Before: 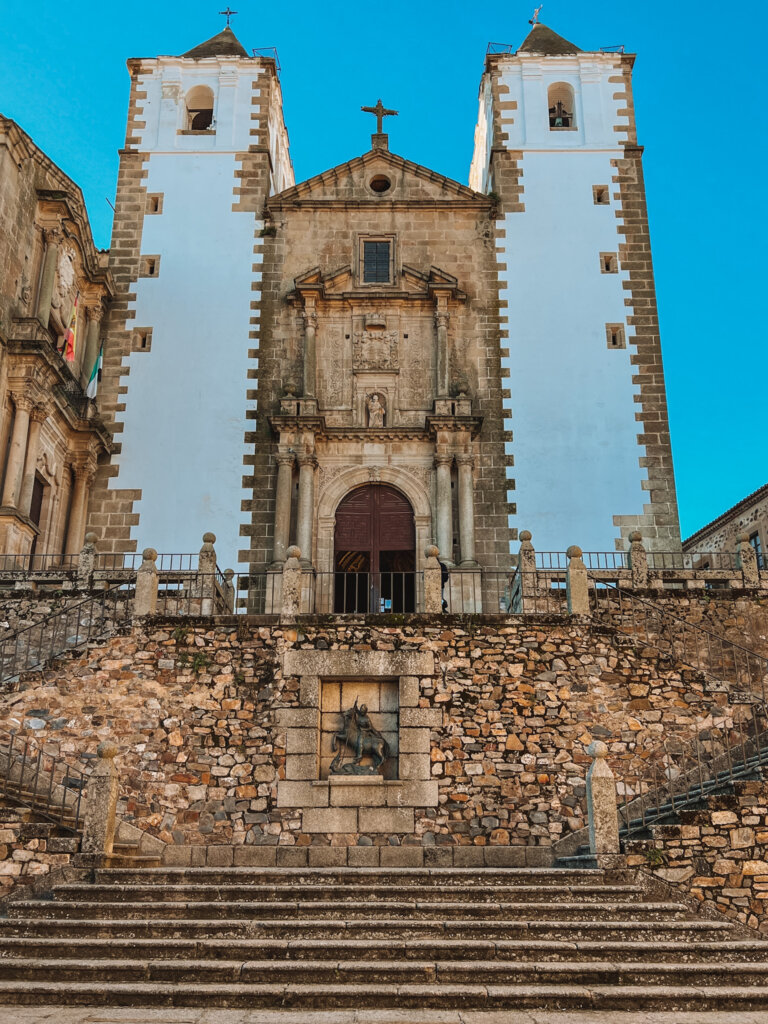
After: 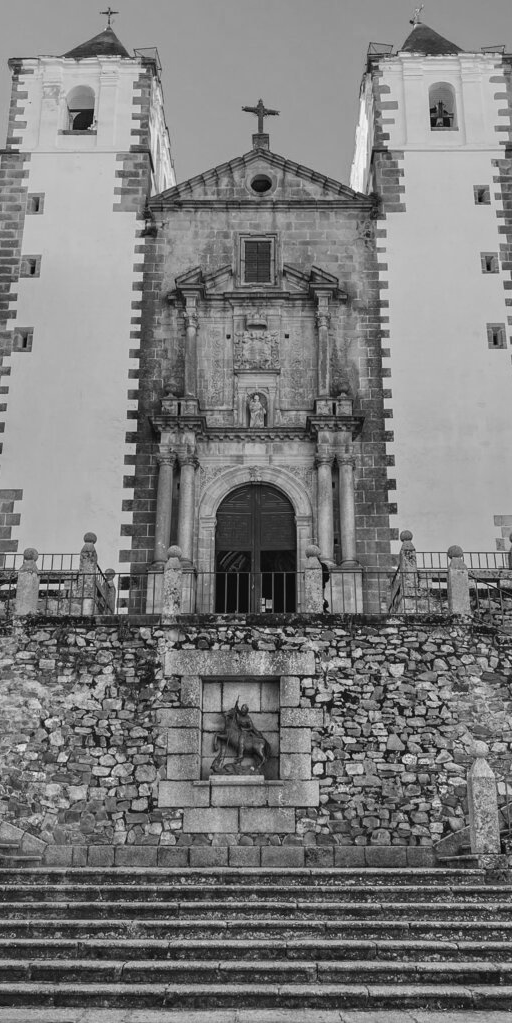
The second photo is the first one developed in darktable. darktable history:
monochrome: on, module defaults
crop and rotate: left 15.546%, right 17.787%
